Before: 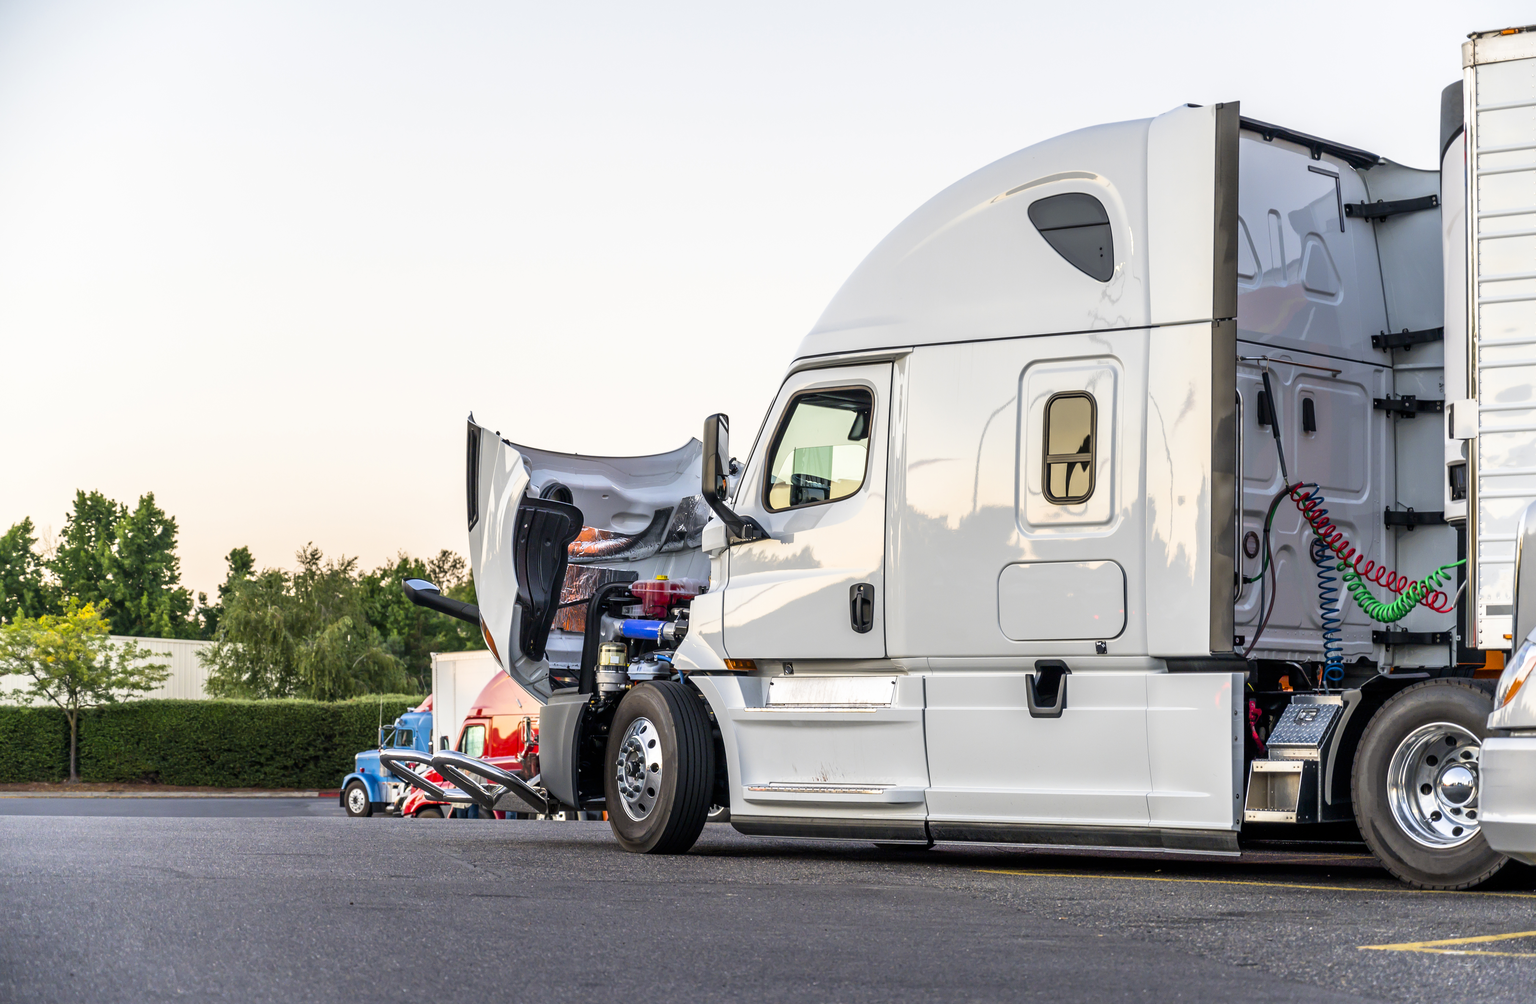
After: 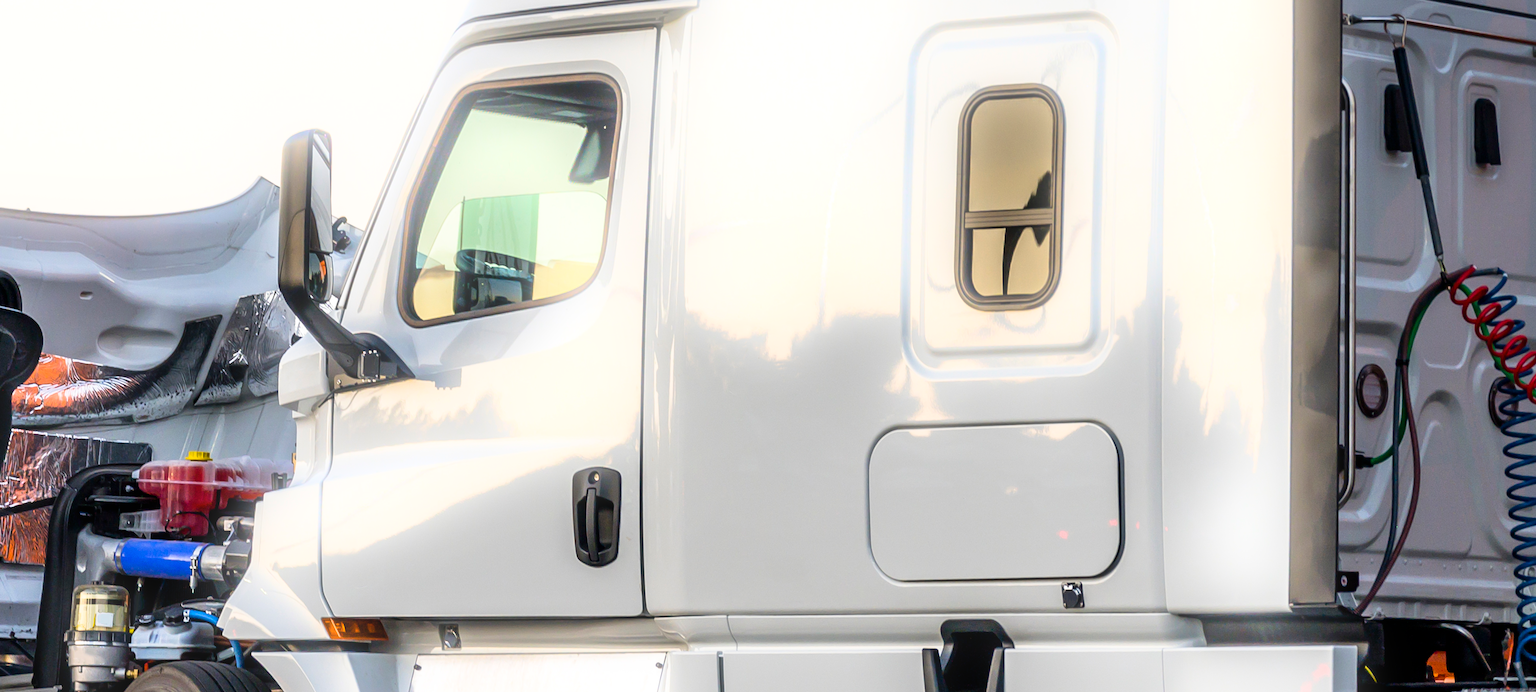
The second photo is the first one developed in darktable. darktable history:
crop: left 36.607%, top 34.735%, right 13.146%, bottom 30.611%
bloom: size 16%, threshold 98%, strength 20%
